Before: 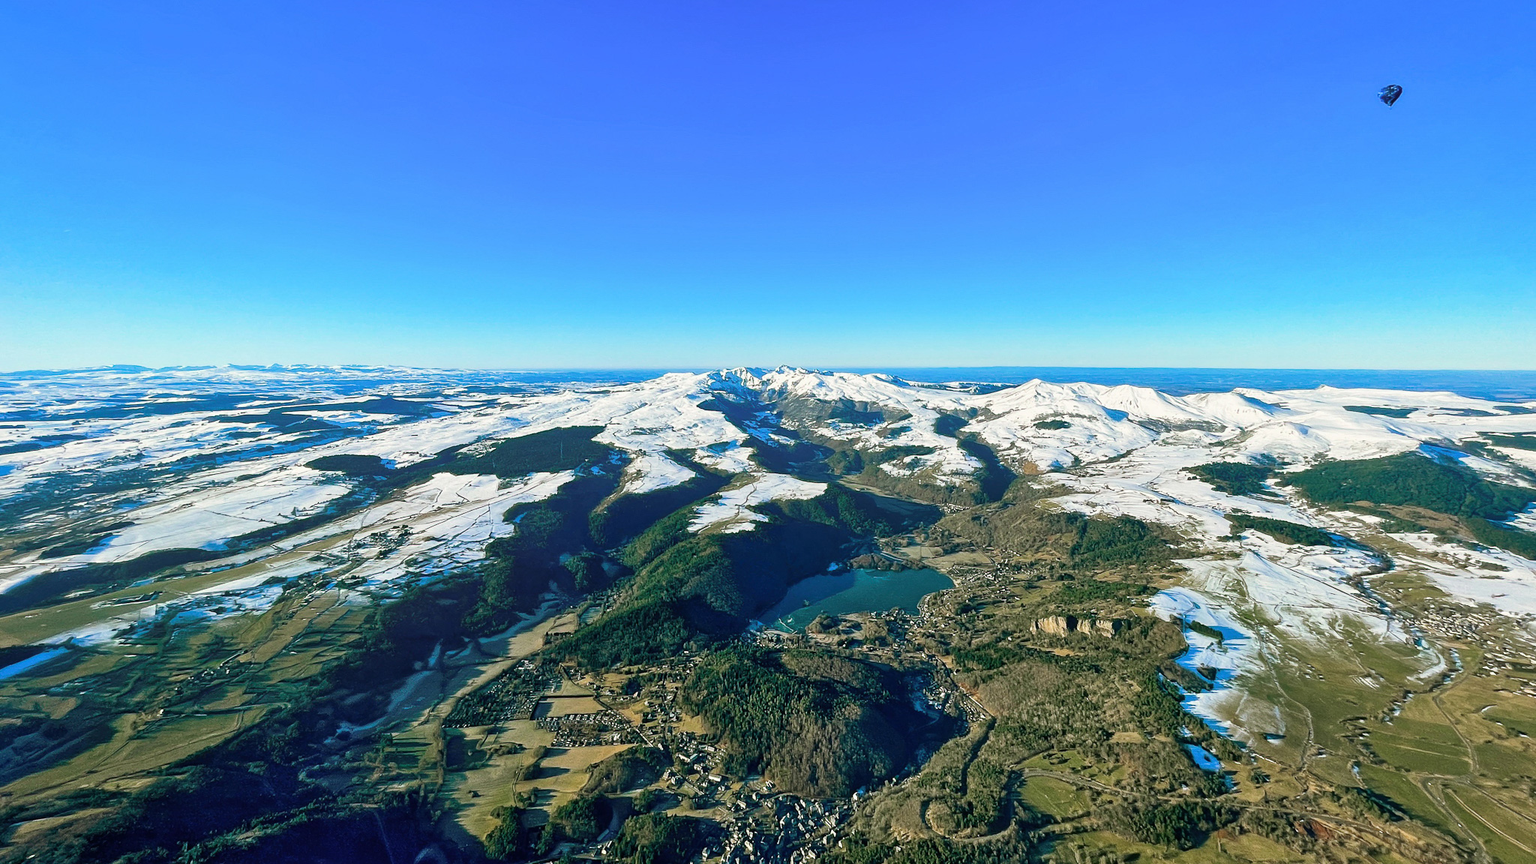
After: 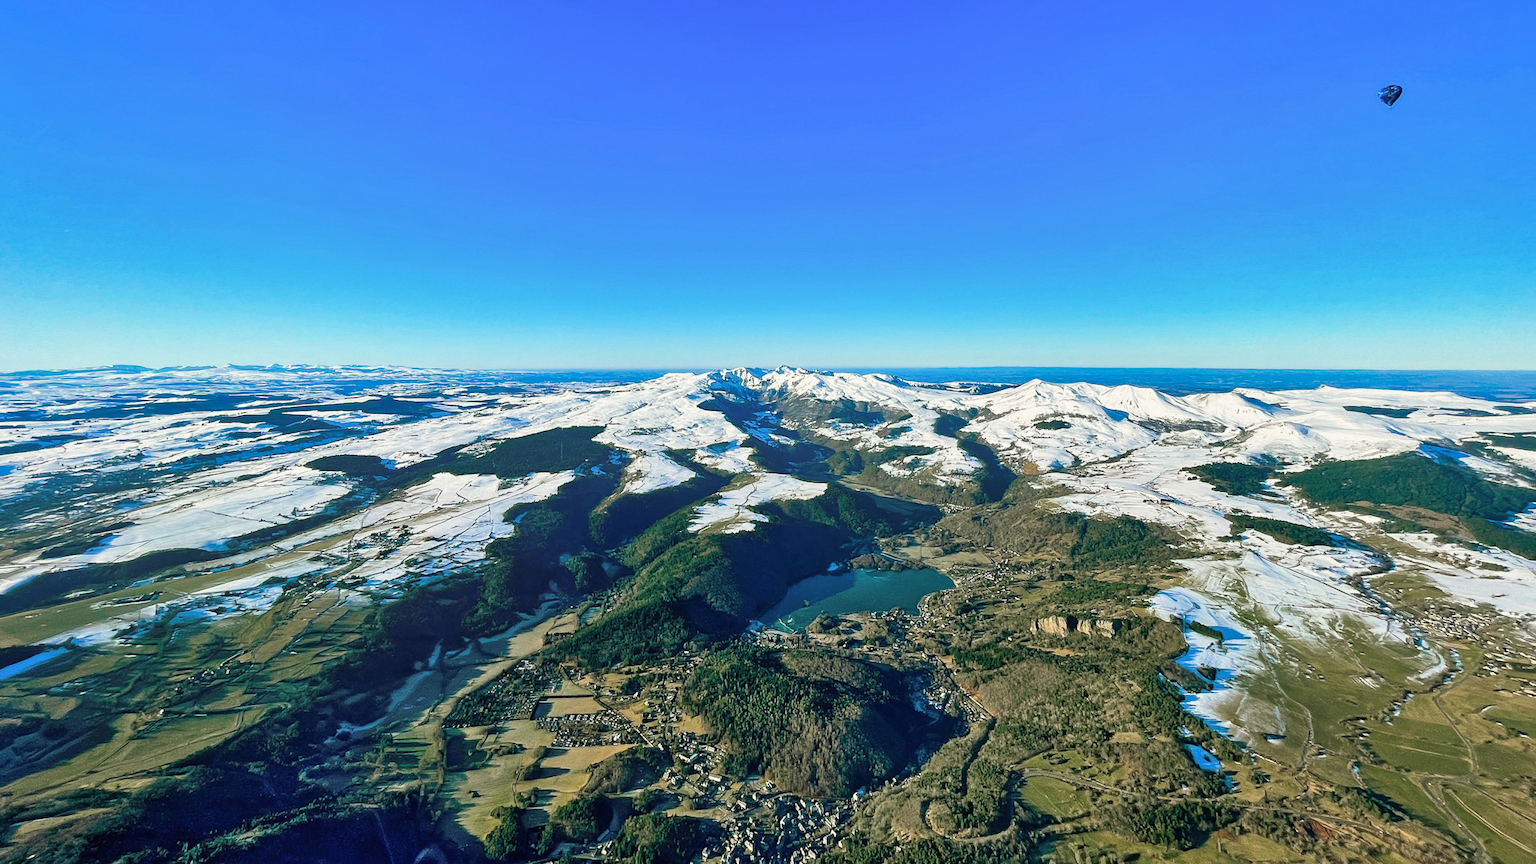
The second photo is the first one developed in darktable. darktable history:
shadows and highlights: shadows 32.66, highlights -46.64, compress 49.78%, soften with gaussian
